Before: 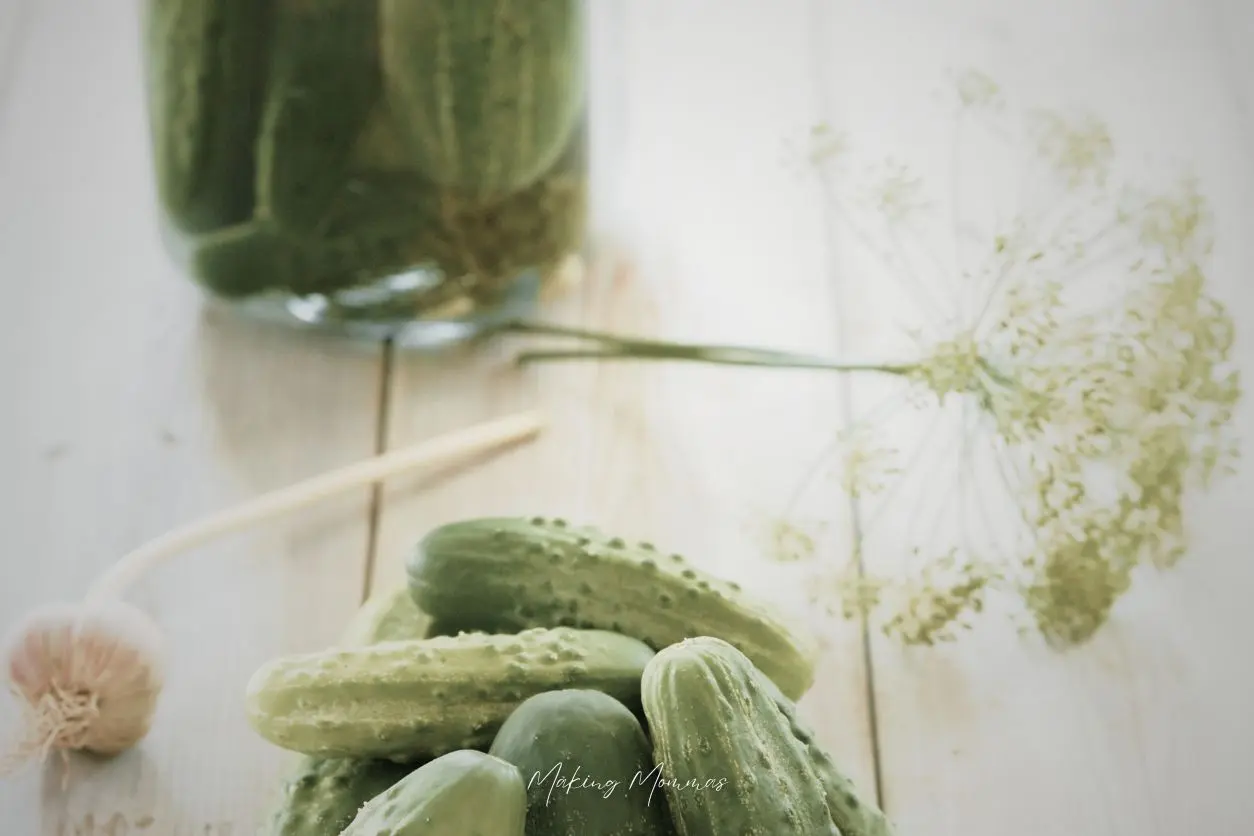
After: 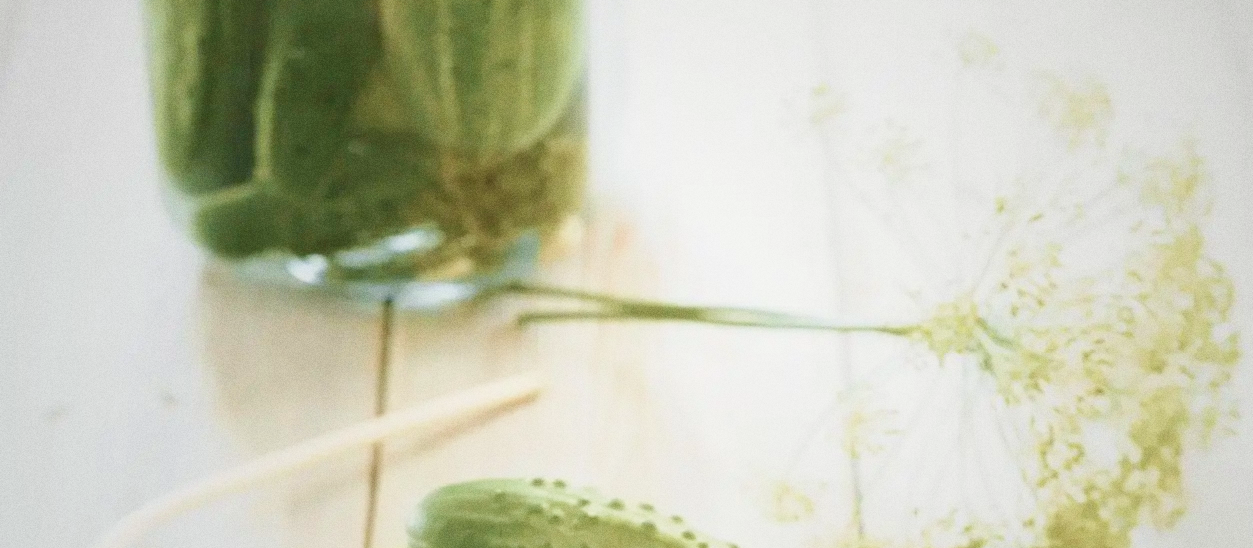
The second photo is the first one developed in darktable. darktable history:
tone curve: curves: ch0 [(0, 0) (0.003, 0.004) (0.011, 0.015) (0.025, 0.033) (0.044, 0.059) (0.069, 0.093) (0.1, 0.133) (0.136, 0.182) (0.177, 0.237) (0.224, 0.3) (0.277, 0.369) (0.335, 0.437) (0.399, 0.511) (0.468, 0.584) (0.543, 0.656) (0.623, 0.729) (0.709, 0.8) (0.801, 0.872) (0.898, 0.935) (1, 1)], preserve colors none
grain: coarseness 0.09 ISO
crop and rotate: top 4.848%, bottom 29.503%
velvia: strength 45%
